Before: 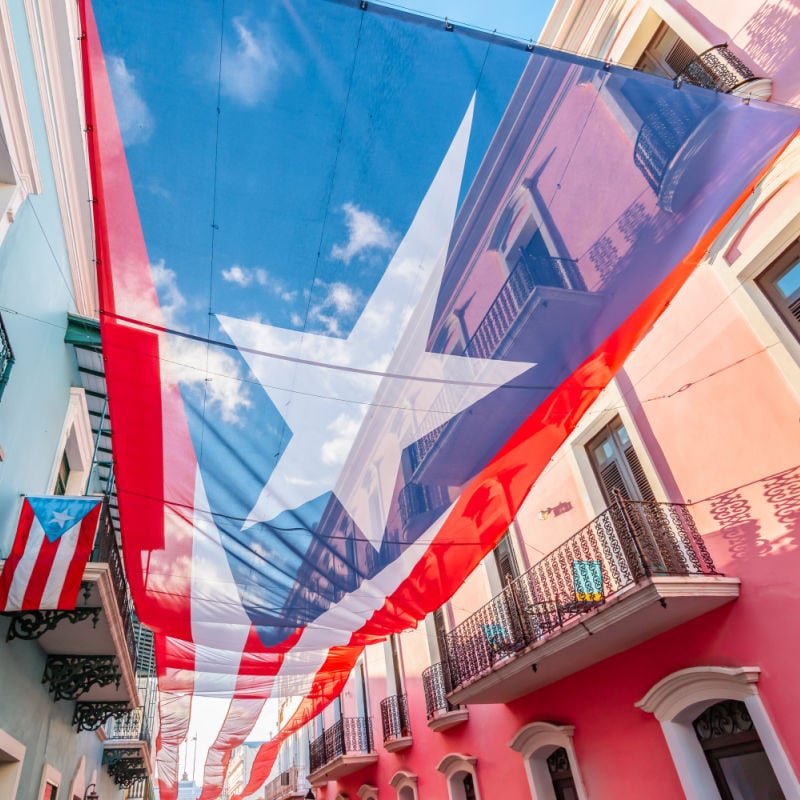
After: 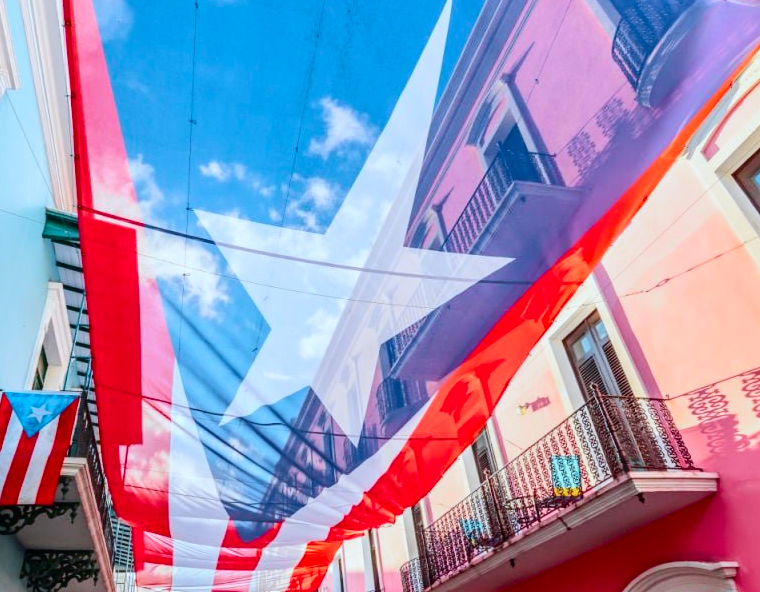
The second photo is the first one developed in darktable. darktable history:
crop and rotate: left 2.991%, top 13.302%, right 1.981%, bottom 12.636%
white balance: red 0.925, blue 1.046
tone curve: curves: ch0 [(0, 0) (0.126, 0.086) (0.338, 0.327) (0.494, 0.55) (0.703, 0.762) (1, 1)]; ch1 [(0, 0) (0.346, 0.324) (0.45, 0.431) (0.5, 0.5) (0.522, 0.517) (0.55, 0.578) (1, 1)]; ch2 [(0, 0) (0.44, 0.424) (0.501, 0.499) (0.554, 0.563) (0.622, 0.667) (0.707, 0.746) (1, 1)], color space Lab, independent channels, preserve colors none
